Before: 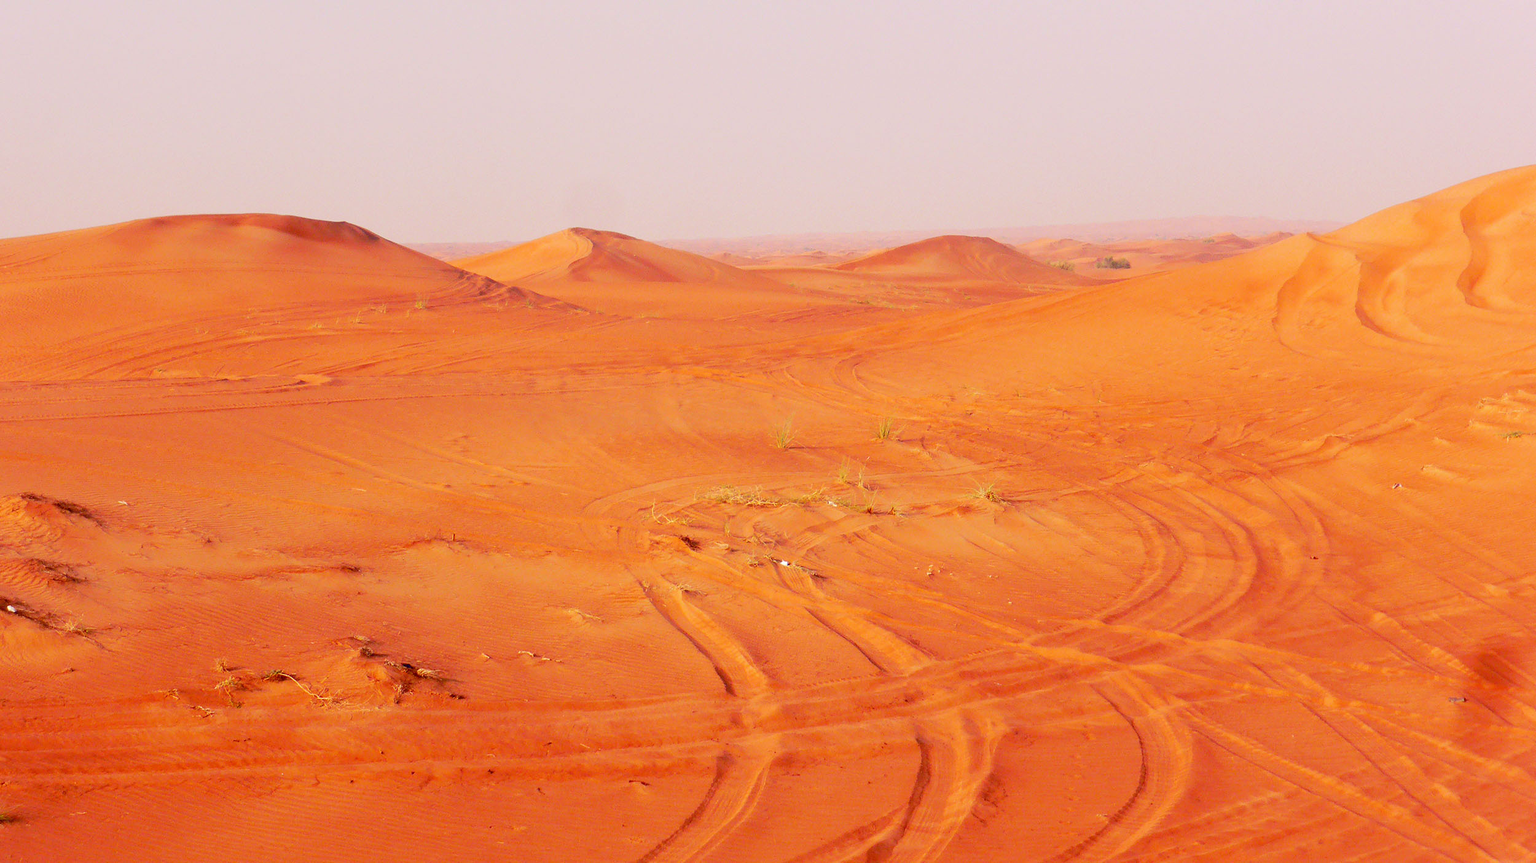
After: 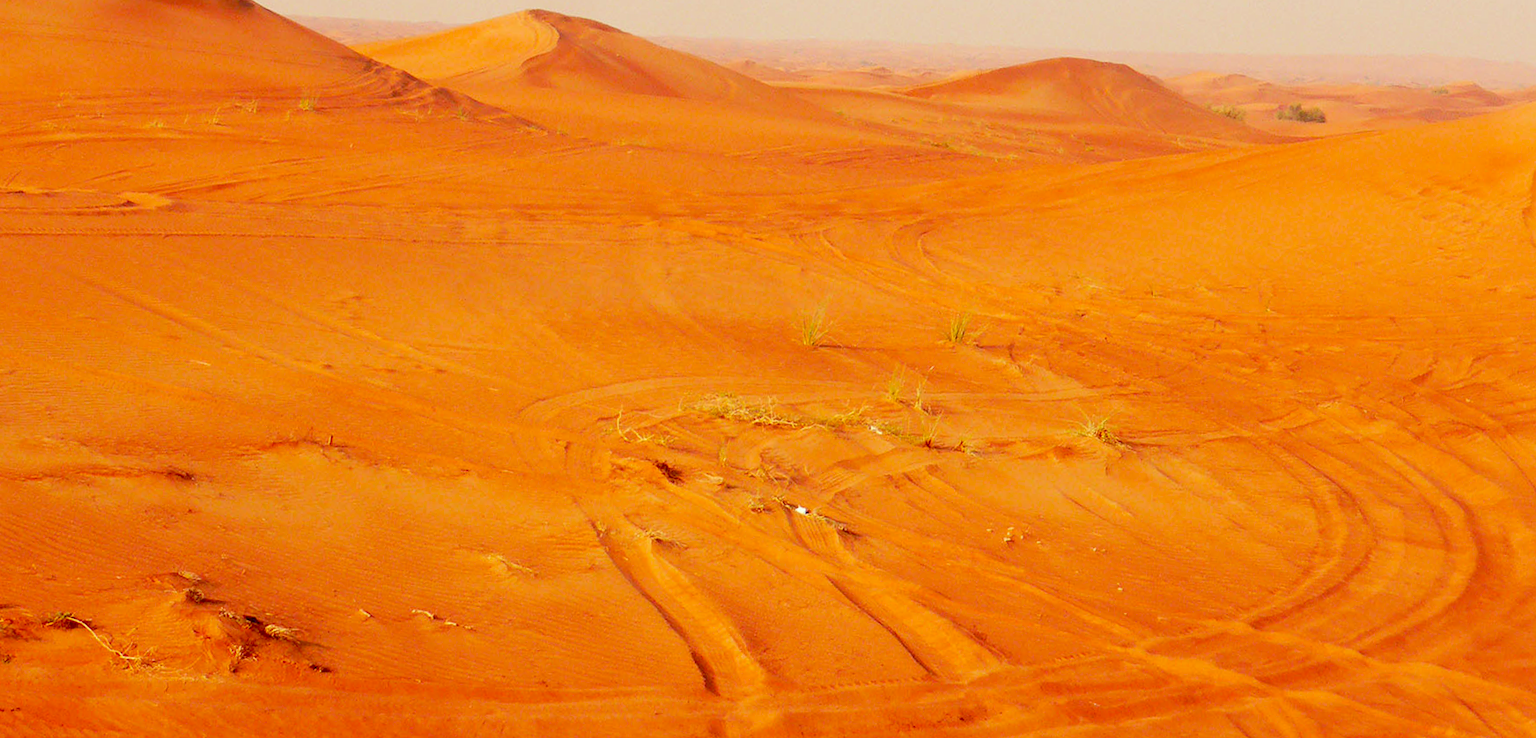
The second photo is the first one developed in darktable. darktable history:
crop and rotate: angle -3.98°, left 9.737%, top 21.046%, right 12.036%, bottom 12.062%
color correction: highlights a* -5.55, highlights b* 9.8, shadows a* 9.64, shadows b* 24.96
